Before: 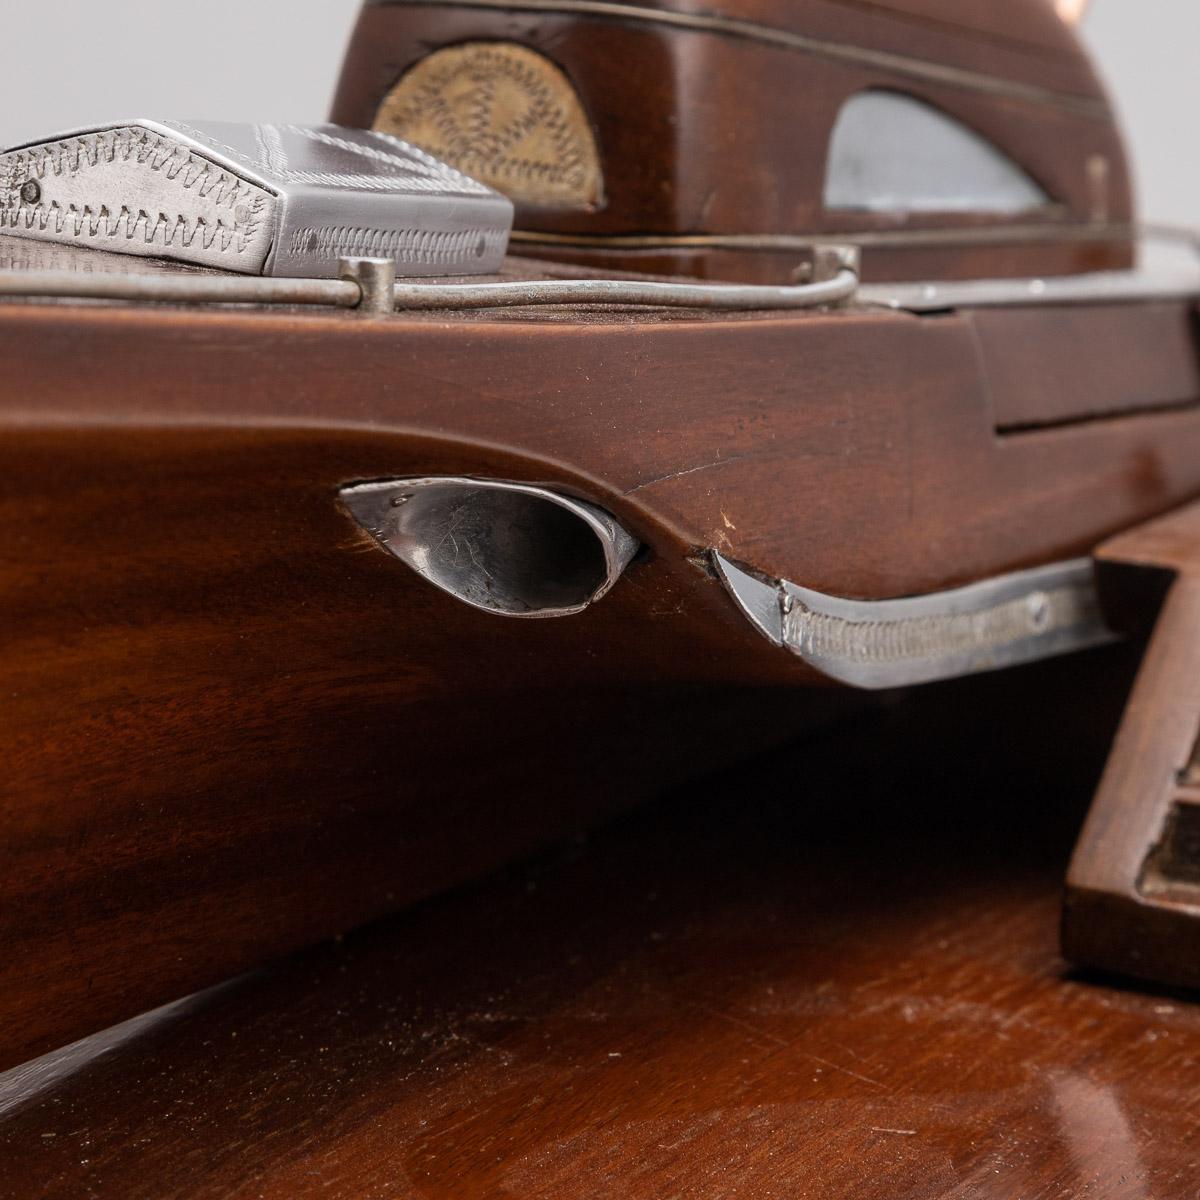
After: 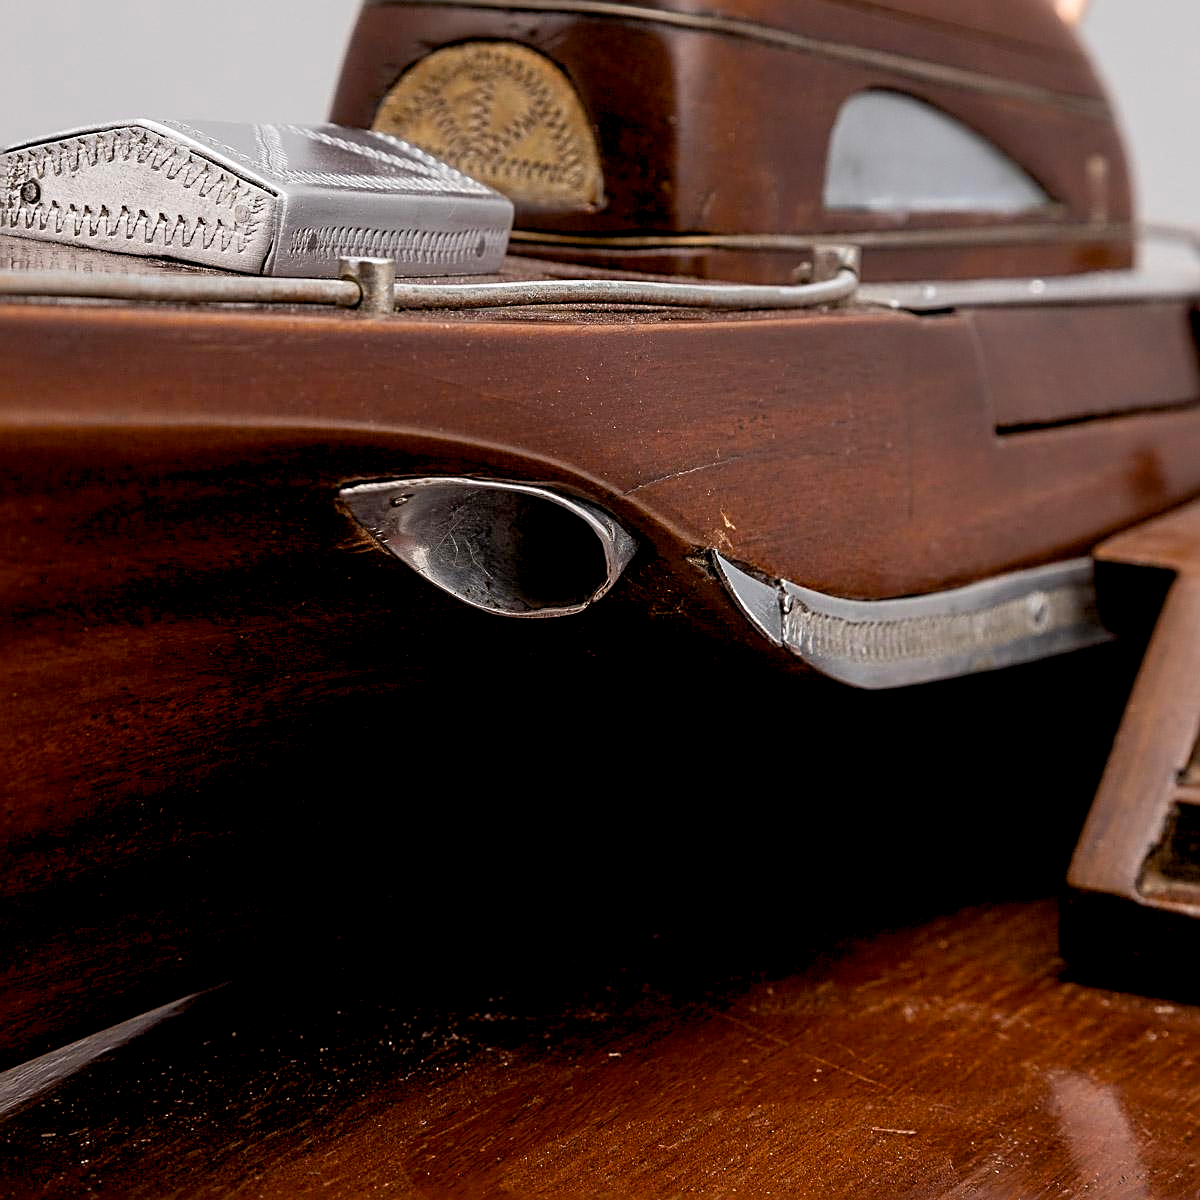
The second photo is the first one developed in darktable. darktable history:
color balance rgb: global offset › luminance -1.013%, perceptual saturation grading › global saturation 19.727%
sharpen: radius 2.622, amount 0.684
